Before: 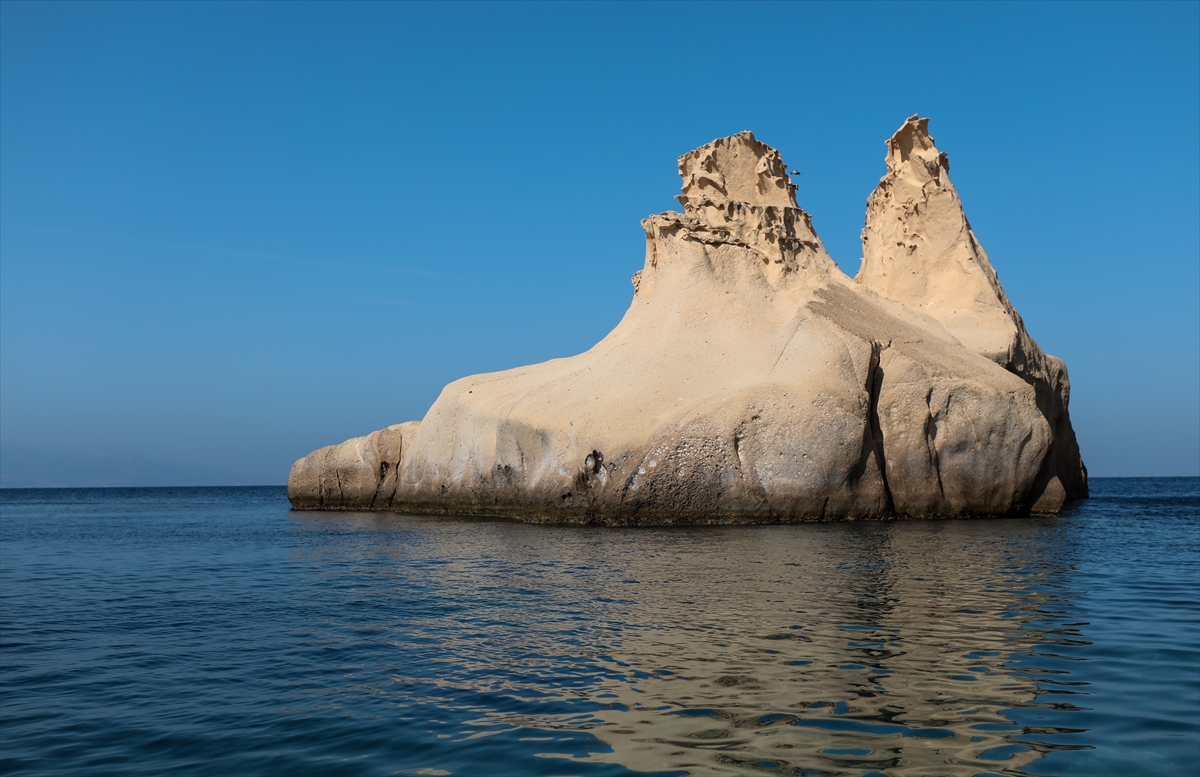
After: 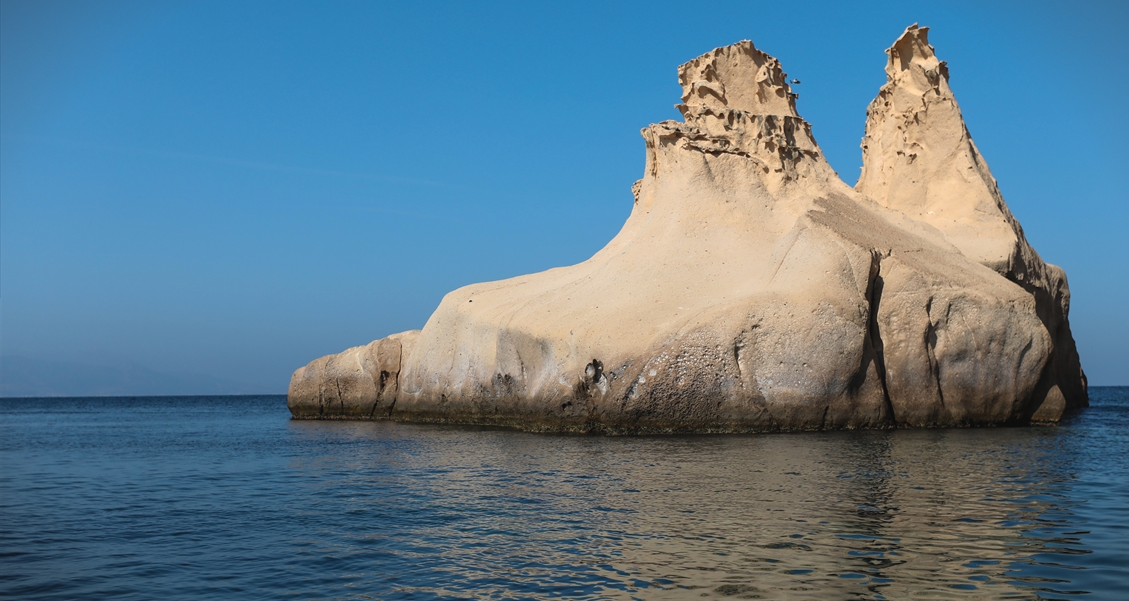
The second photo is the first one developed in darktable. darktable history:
exposure: black level correction -0.004, exposure 0.058 EV, compensate highlight preservation false
vignetting: fall-off start 100.31%, brightness -0.576, saturation -0.248, width/height ratio 1.32
crop and rotate: angle 0.028°, top 11.704%, right 5.816%, bottom 10.871%
